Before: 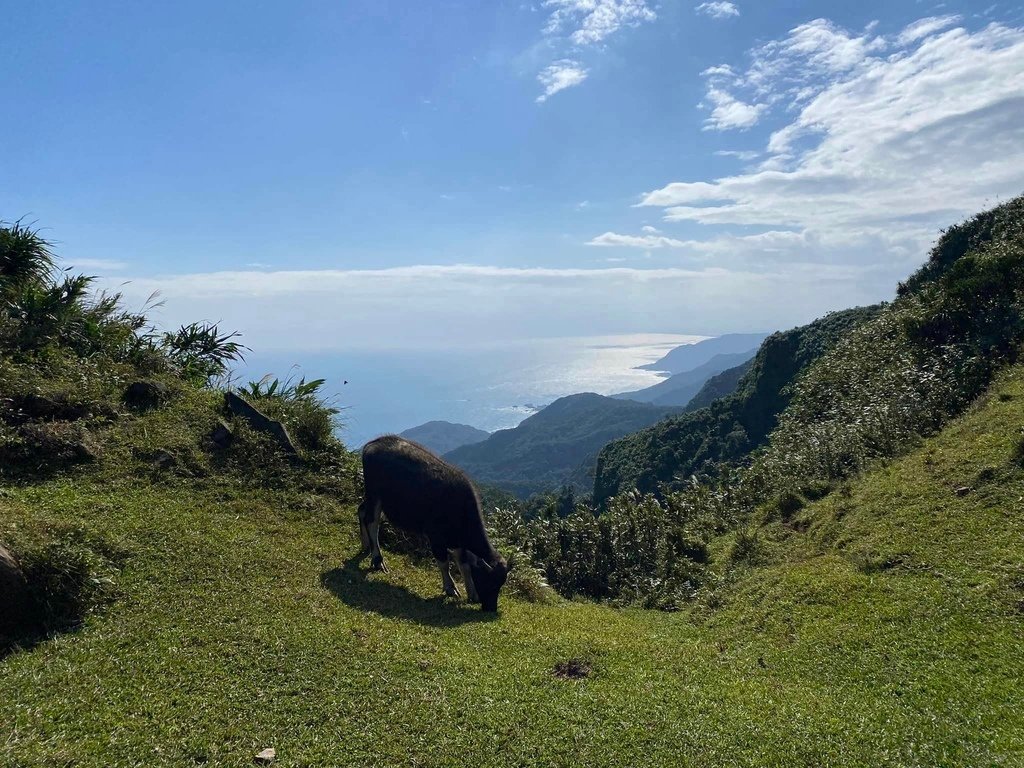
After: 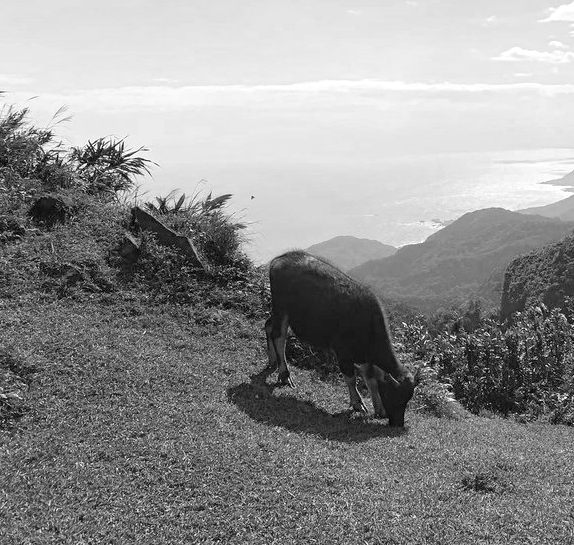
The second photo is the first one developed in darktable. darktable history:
crop: left 9.109%, top 24.191%, right 34.577%, bottom 4.428%
color calibration: output gray [0.23, 0.37, 0.4, 0], illuminant custom, x 0.434, y 0.394, temperature 3077.79 K
levels: levels [0, 0.43, 0.984]
